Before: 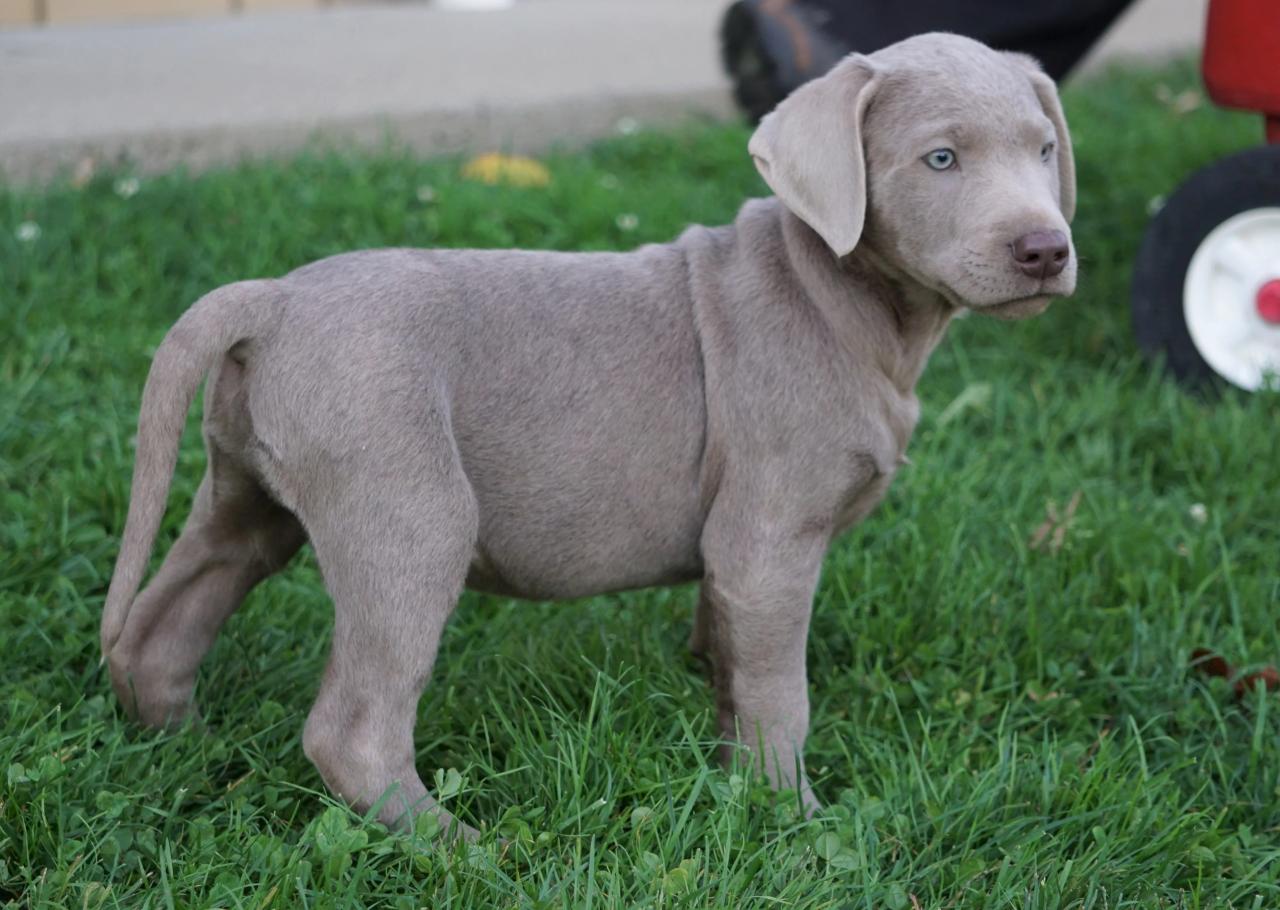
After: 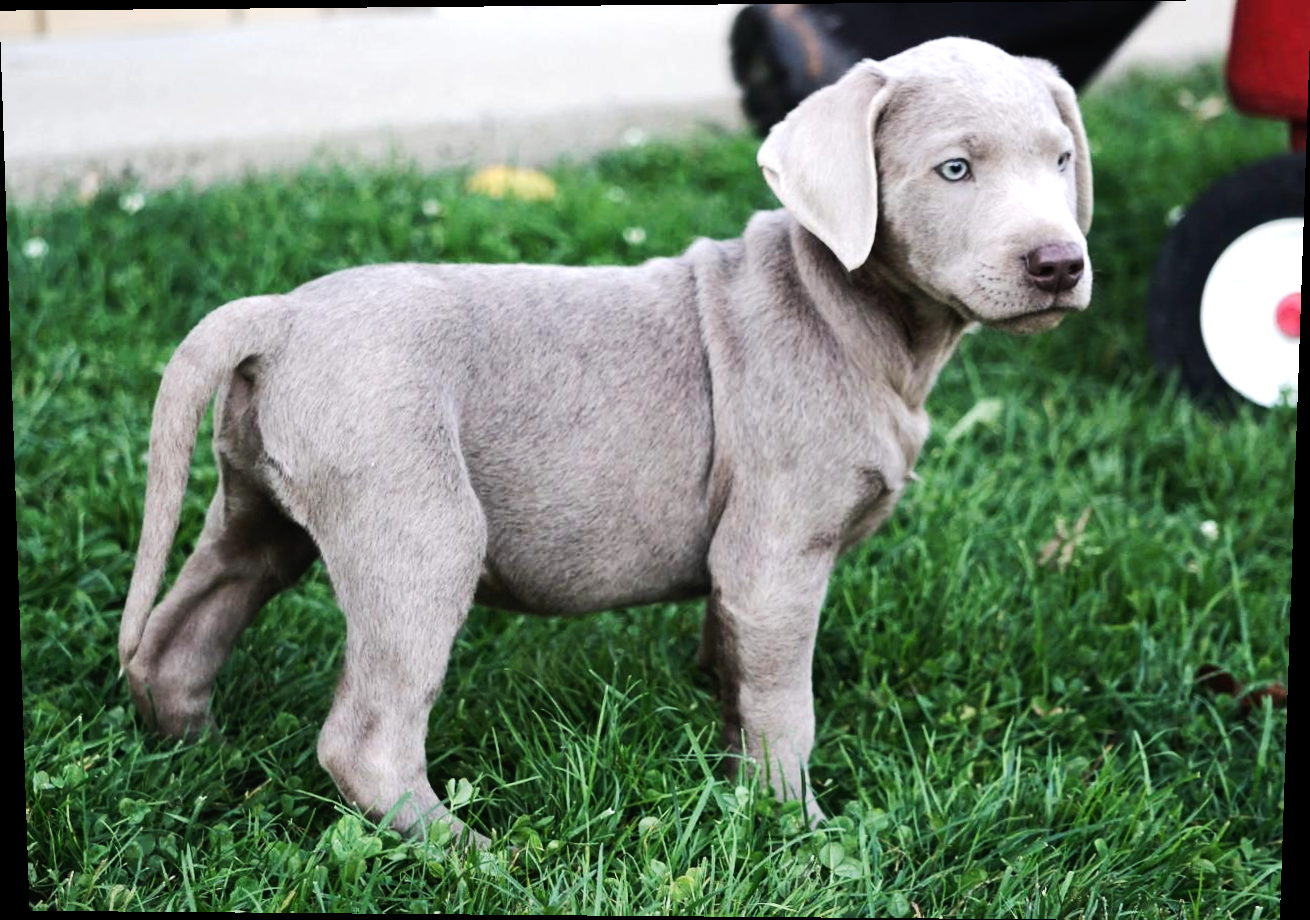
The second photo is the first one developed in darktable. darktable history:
contrast brightness saturation: saturation -0.05
tone equalizer: -8 EV -1.08 EV, -7 EV -1.01 EV, -6 EV -0.867 EV, -5 EV -0.578 EV, -3 EV 0.578 EV, -2 EV 0.867 EV, -1 EV 1.01 EV, +0 EV 1.08 EV, edges refinement/feathering 500, mask exposure compensation -1.57 EV, preserve details no
rotate and perspective: lens shift (vertical) 0.048, lens shift (horizontal) -0.024, automatic cropping off
tone curve: curves: ch0 [(0, 0) (0.003, 0.014) (0.011, 0.019) (0.025, 0.026) (0.044, 0.037) (0.069, 0.053) (0.1, 0.083) (0.136, 0.121) (0.177, 0.163) (0.224, 0.22) (0.277, 0.281) (0.335, 0.354) (0.399, 0.436) (0.468, 0.526) (0.543, 0.612) (0.623, 0.706) (0.709, 0.79) (0.801, 0.858) (0.898, 0.925) (1, 1)], preserve colors none
